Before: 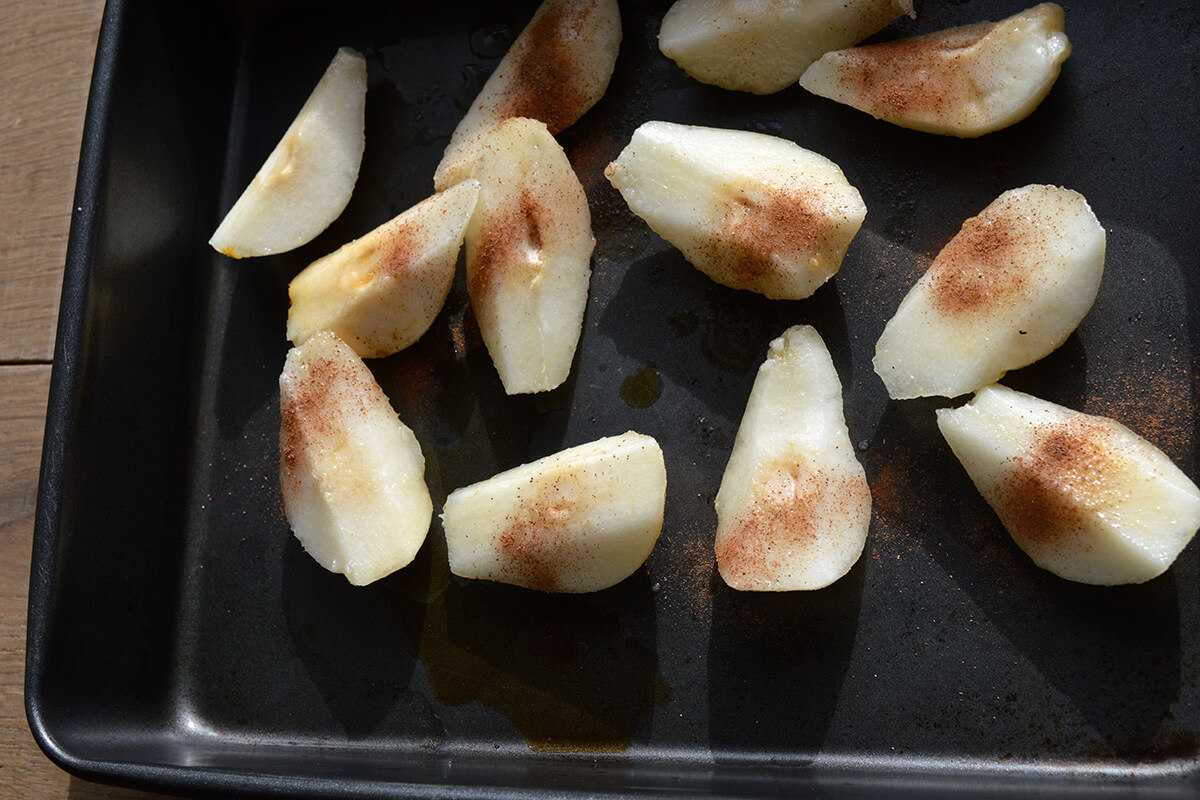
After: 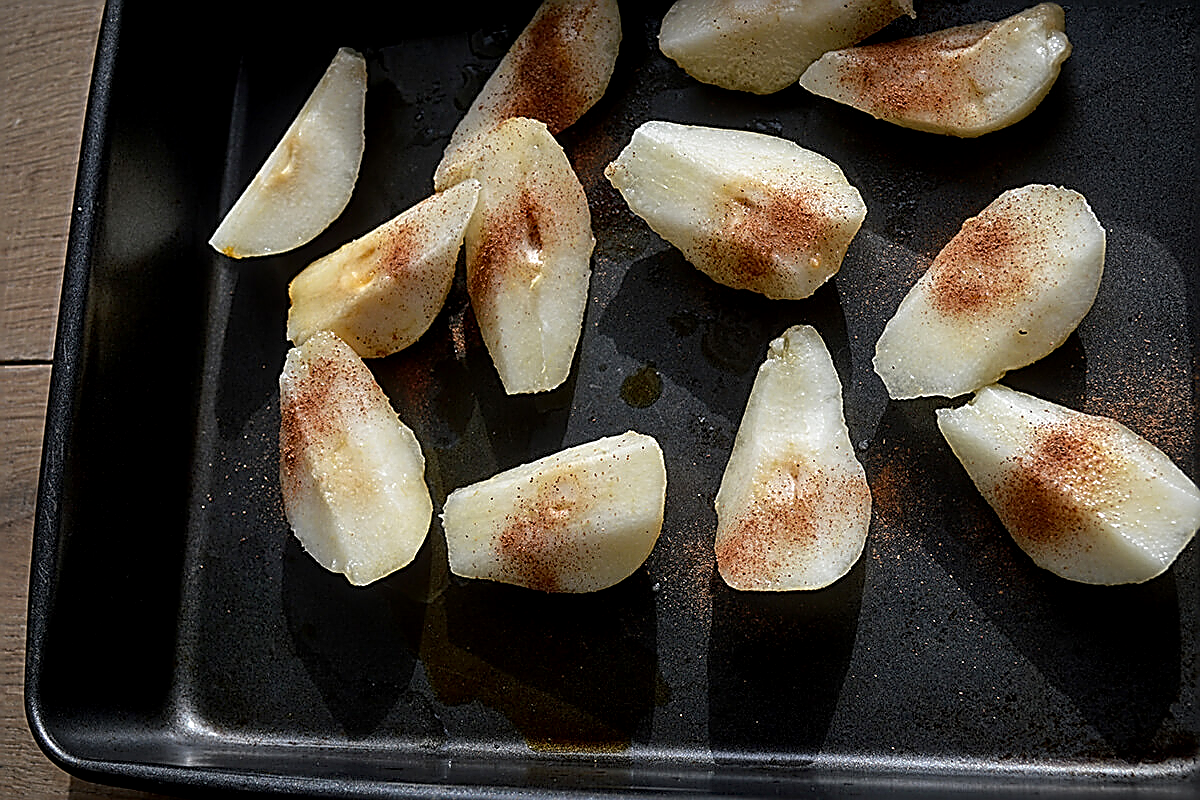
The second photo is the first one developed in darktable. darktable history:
local contrast: on, module defaults
vignetting: fall-off radius 60.98%
exposure: black level correction 0.004, exposure 0.017 EV, compensate exposure bias true, compensate highlight preservation false
sharpen: amount 1.847
